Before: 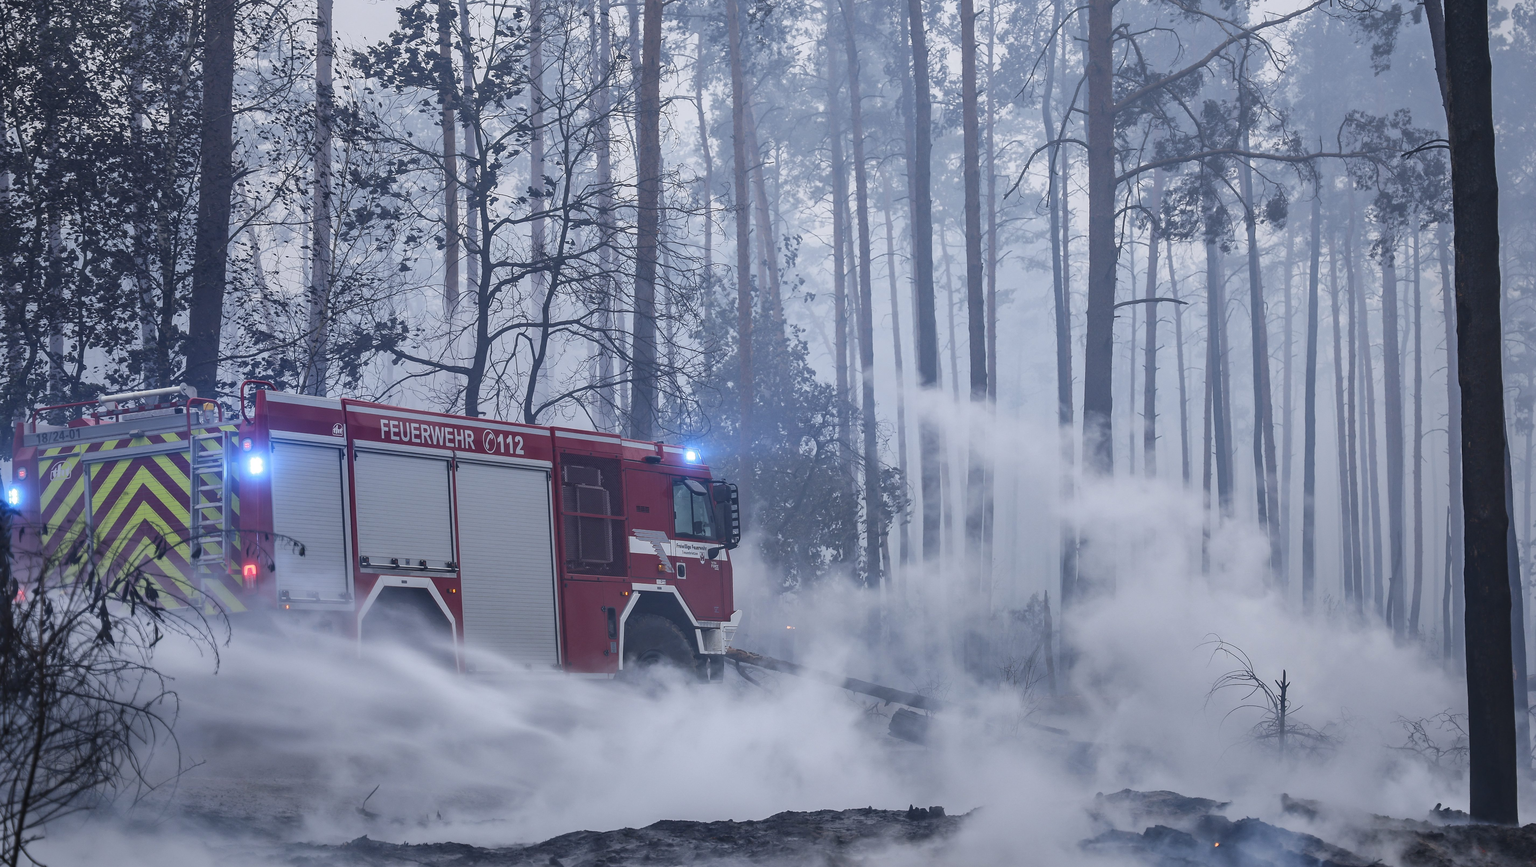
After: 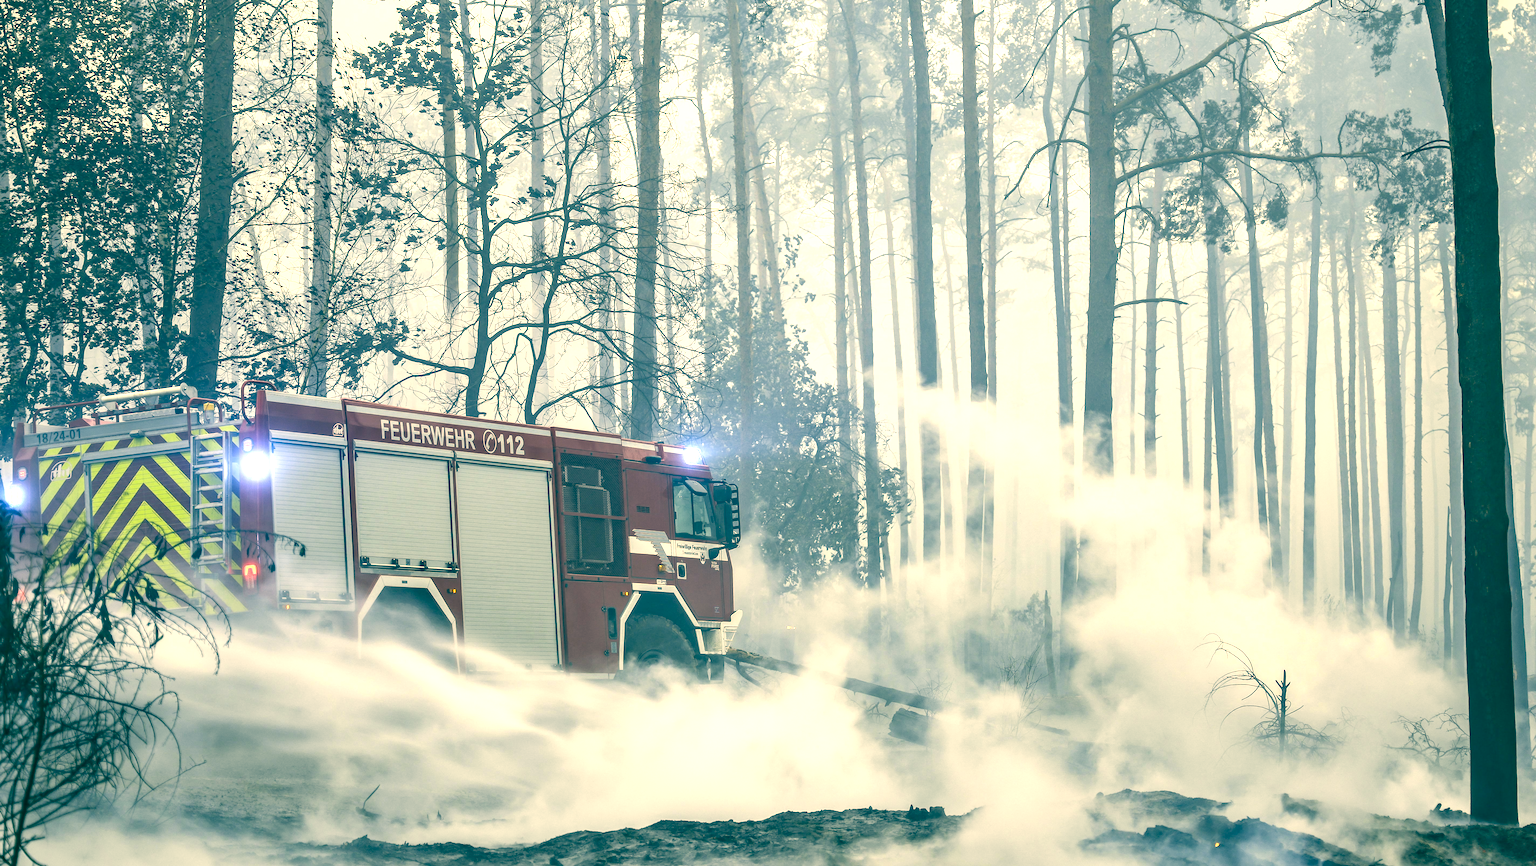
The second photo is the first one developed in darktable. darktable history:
exposure: black level correction 0, exposure 1.199 EV, compensate highlight preservation false
local contrast: on, module defaults
color correction: highlights a* 1.74, highlights b* 34.19, shadows a* -36.77, shadows b* -5.75
crop: bottom 0.055%
